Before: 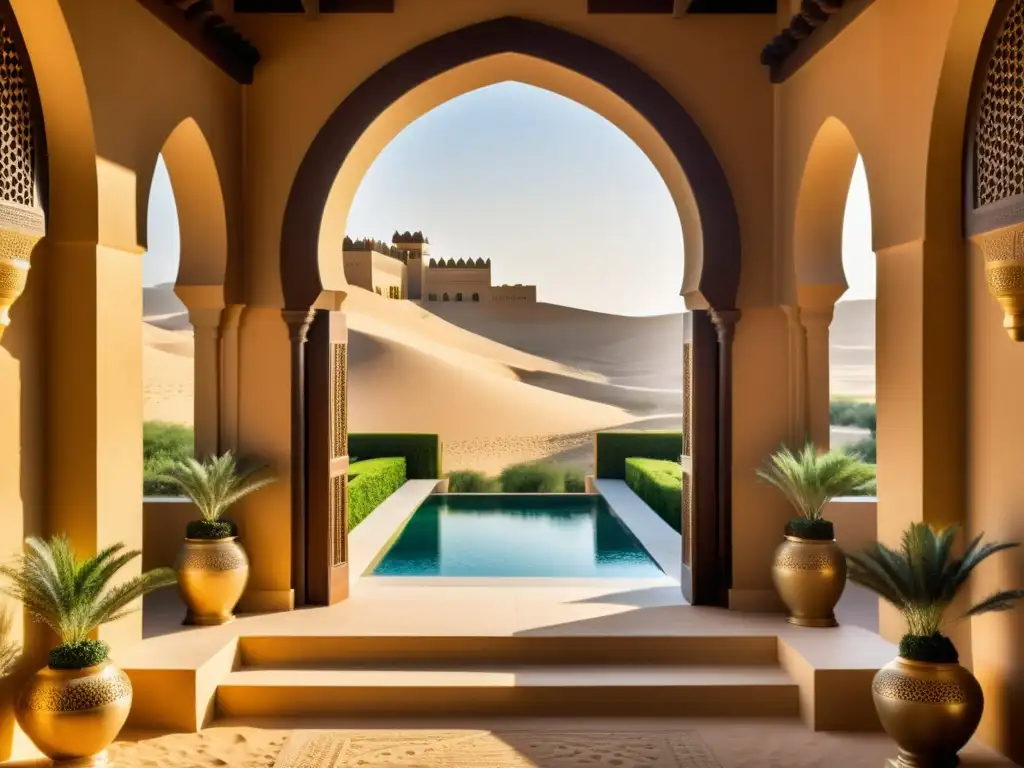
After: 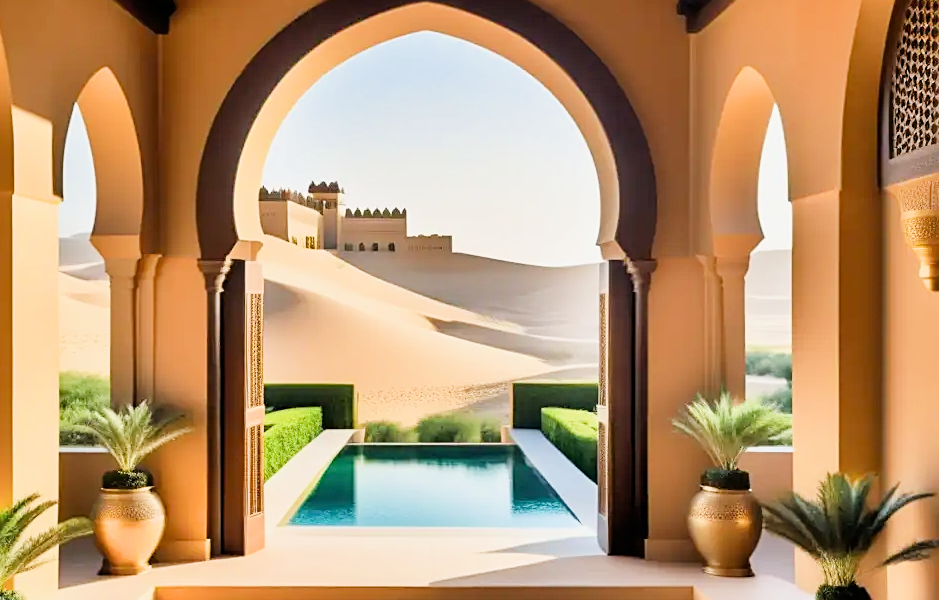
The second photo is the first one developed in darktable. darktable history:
crop: left 8.278%, top 6.539%, bottom 15.224%
exposure: black level correction 0, exposure 1.276 EV, compensate exposure bias true, compensate highlight preservation false
filmic rgb: black relative exposure -7.65 EV, white relative exposure 4.56 EV, hardness 3.61
sharpen: on, module defaults
